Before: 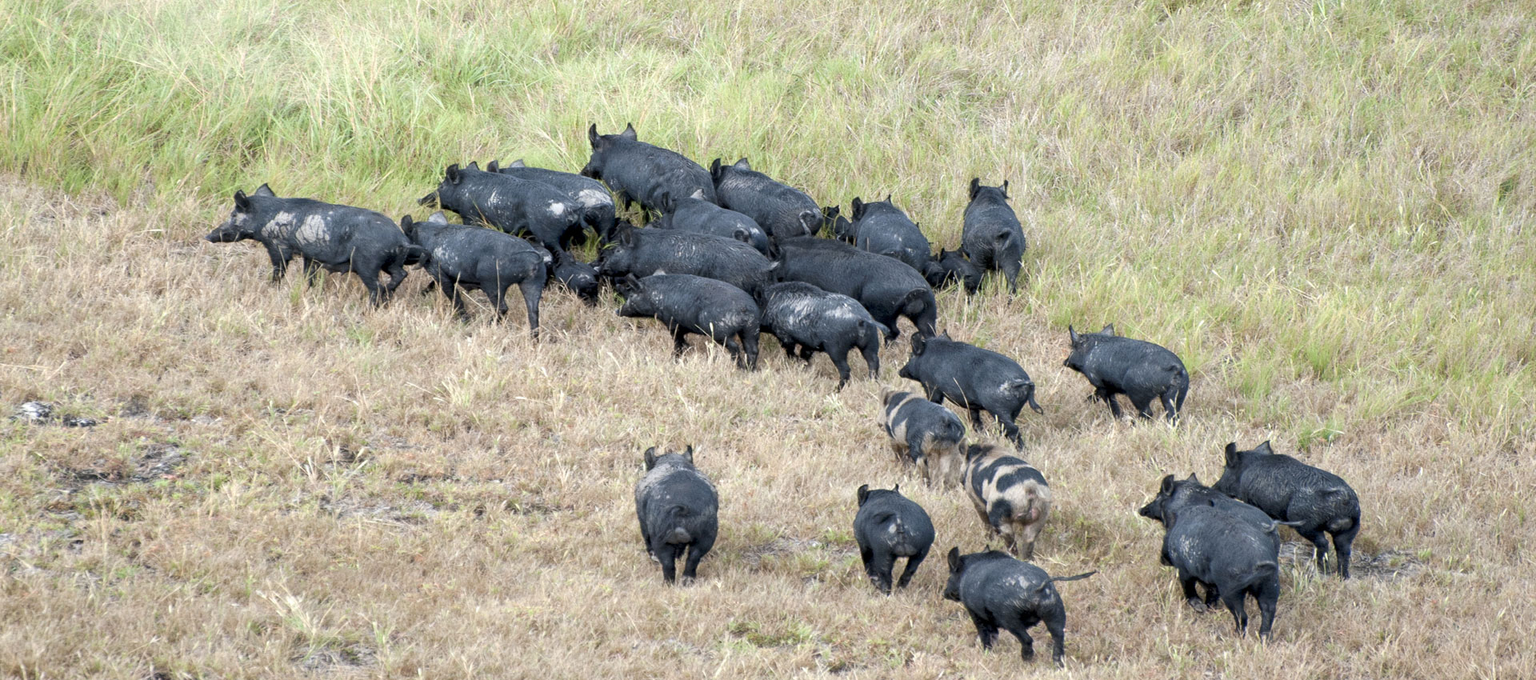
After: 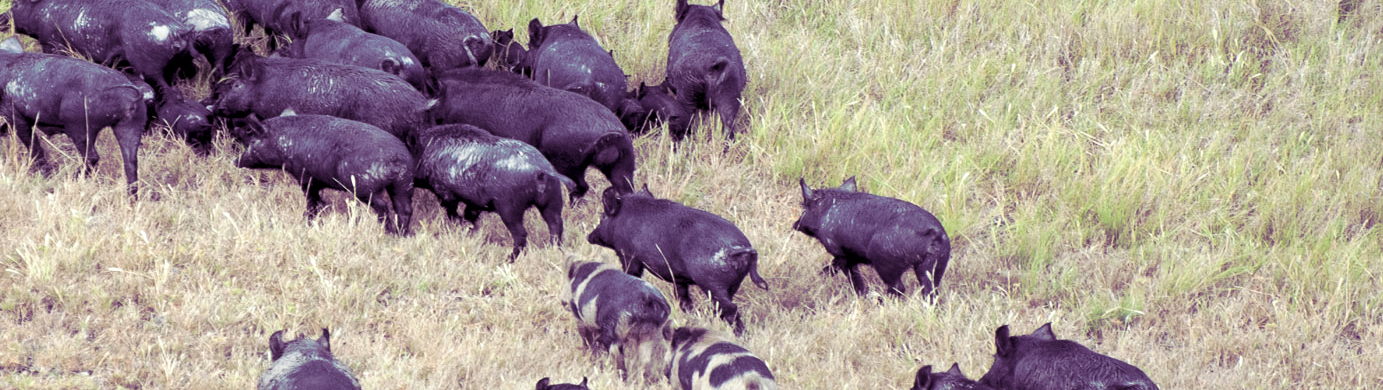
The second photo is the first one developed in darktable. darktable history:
crop and rotate: left 27.938%, top 27.046%, bottom 27.046%
contrast brightness saturation: contrast 0.1, brightness 0.02, saturation 0.02
split-toning: shadows › hue 277.2°, shadows › saturation 0.74
local contrast: mode bilateral grid, contrast 20, coarseness 50, detail 120%, midtone range 0.2
